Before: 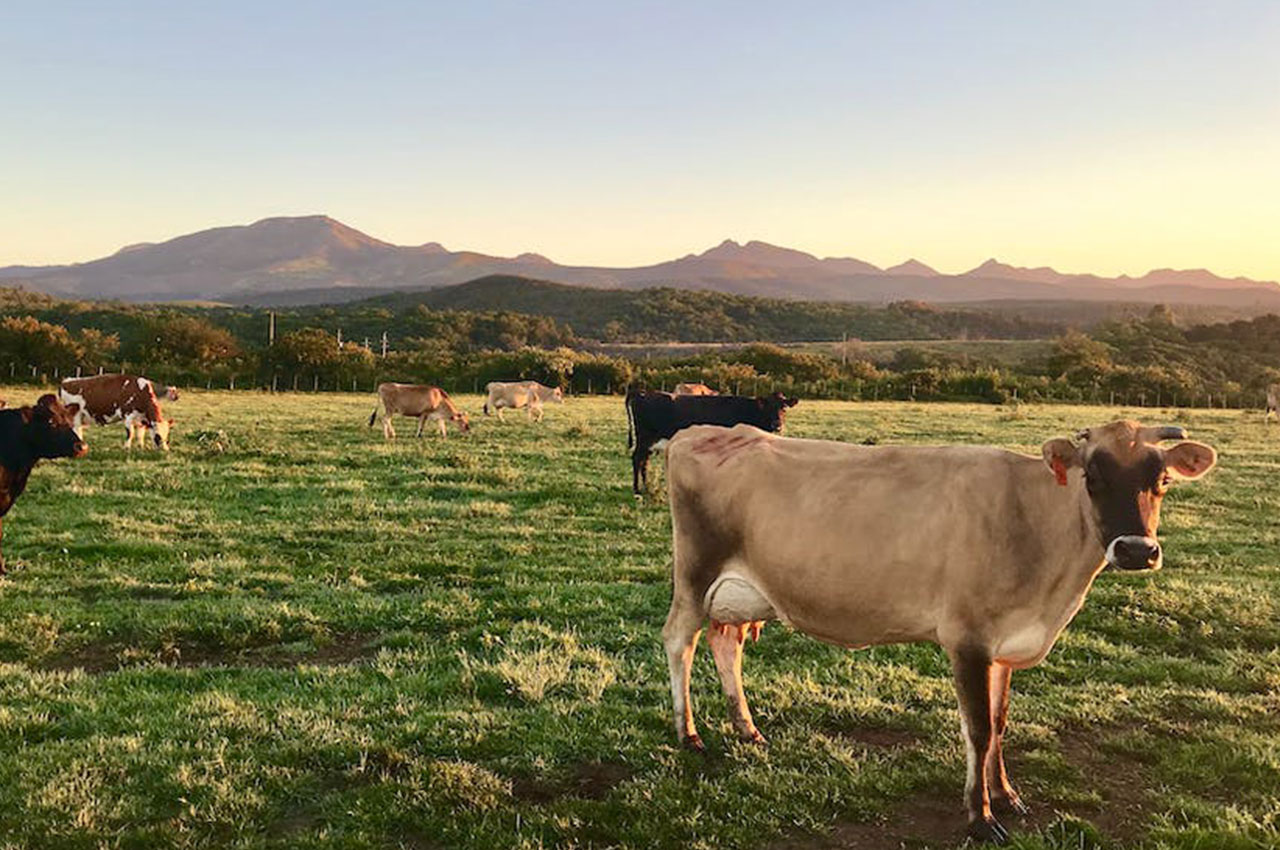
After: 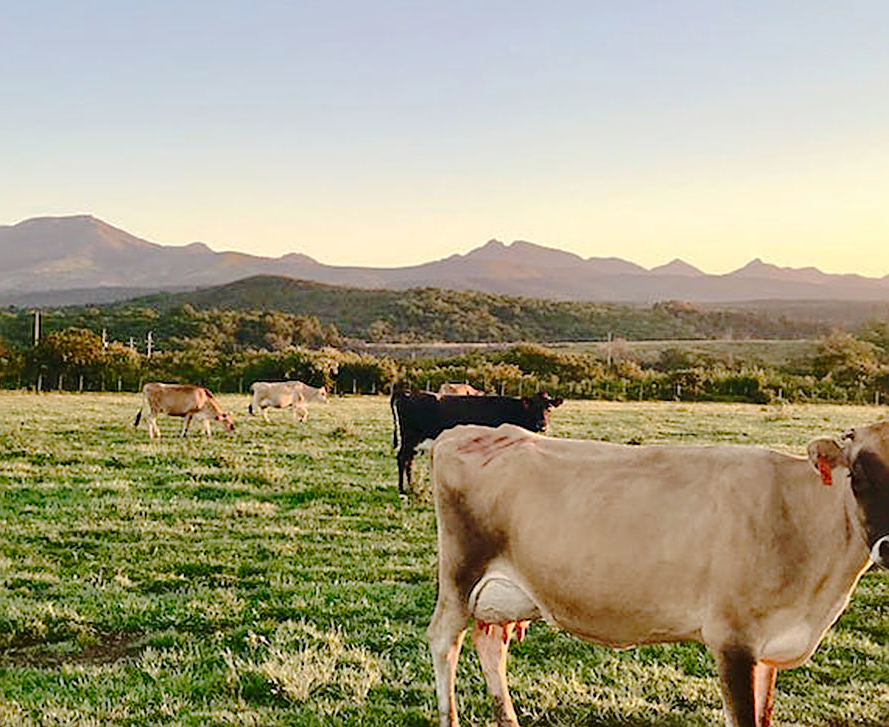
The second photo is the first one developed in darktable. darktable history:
crop: left 18.432%, right 12.084%, bottom 14.453%
tone curve: curves: ch0 [(0, 0) (0.003, 0.021) (0.011, 0.021) (0.025, 0.021) (0.044, 0.033) (0.069, 0.053) (0.1, 0.08) (0.136, 0.114) (0.177, 0.171) (0.224, 0.246) (0.277, 0.332) (0.335, 0.424) (0.399, 0.496) (0.468, 0.561) (0.543, 0.627) (0.623, 0.685) (0.709, 0.741) (0.801, 0.813) (0.898, 0.902) (1, 1)], preserve colors none
sharpen: on, module defaults
